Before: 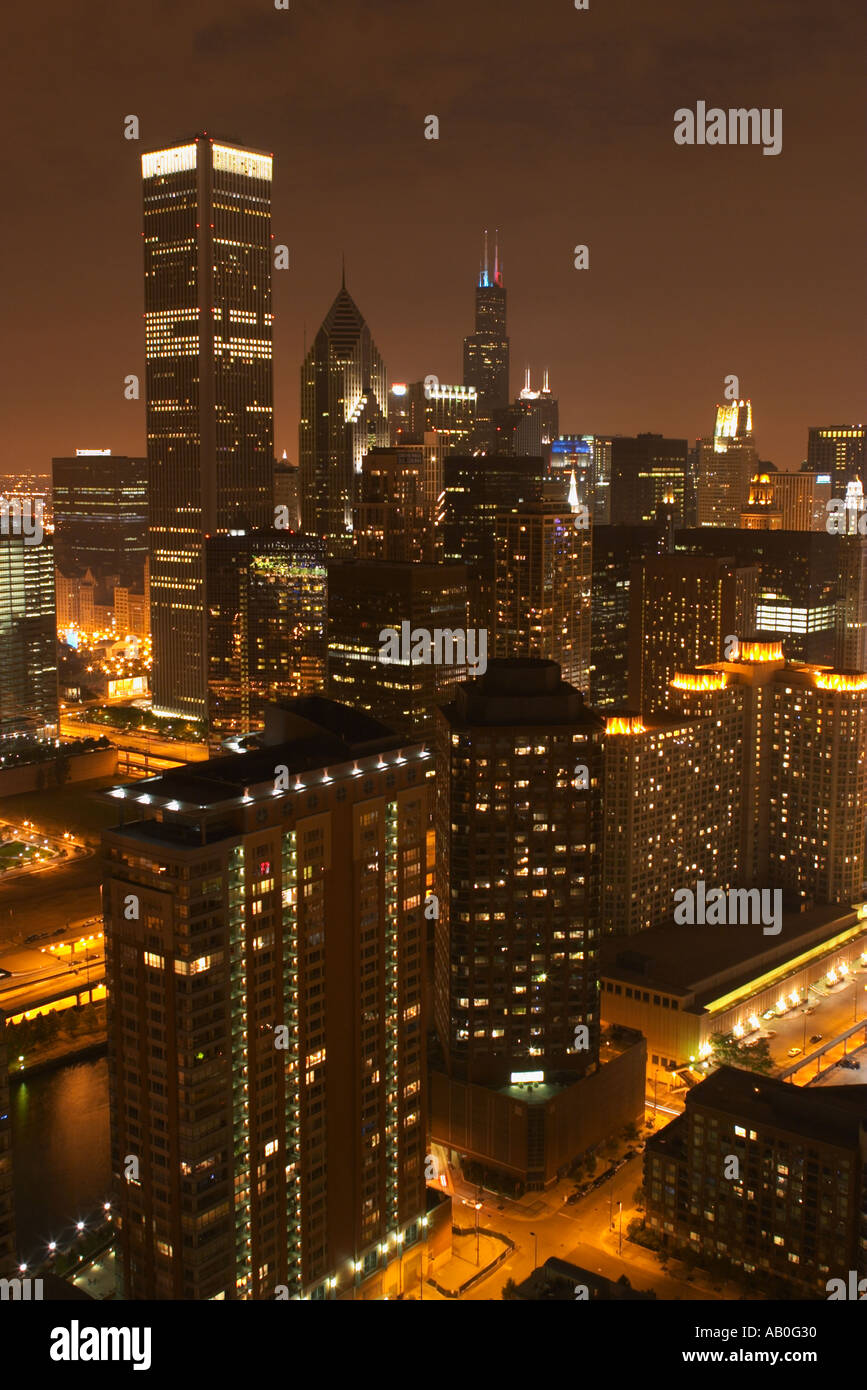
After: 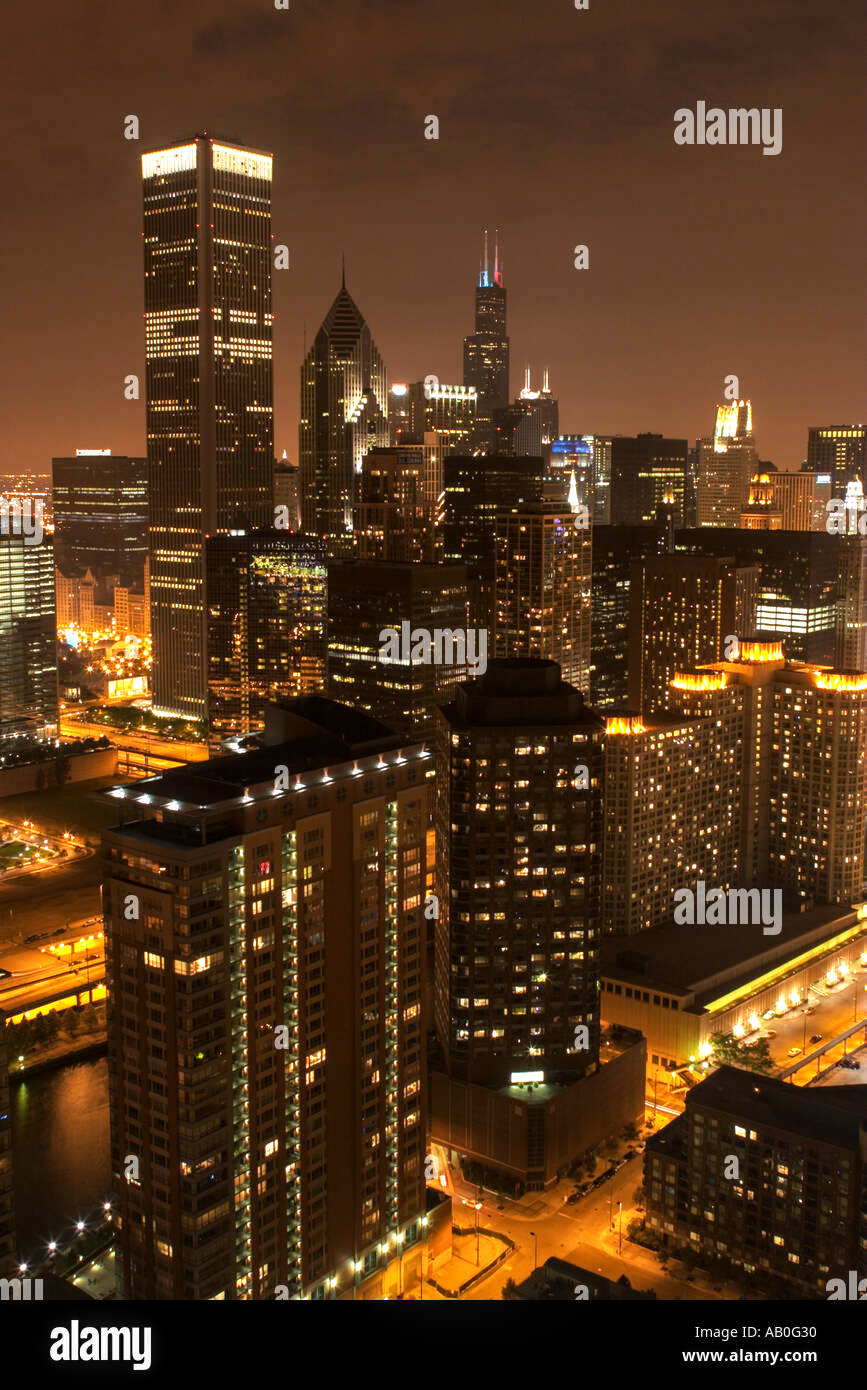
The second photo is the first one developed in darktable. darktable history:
tone equalizer: -8 EV -0.419 EV, -7 EV -0.368 EV, -6 EV -0.359 EV, -5 EV -0.245 EV, -3 EV 0.252 EV, -2 EV 0.338 EV, -1 EV 0.384 EV, +0 EV 0.428 EV
local contrast: on, module defaults
